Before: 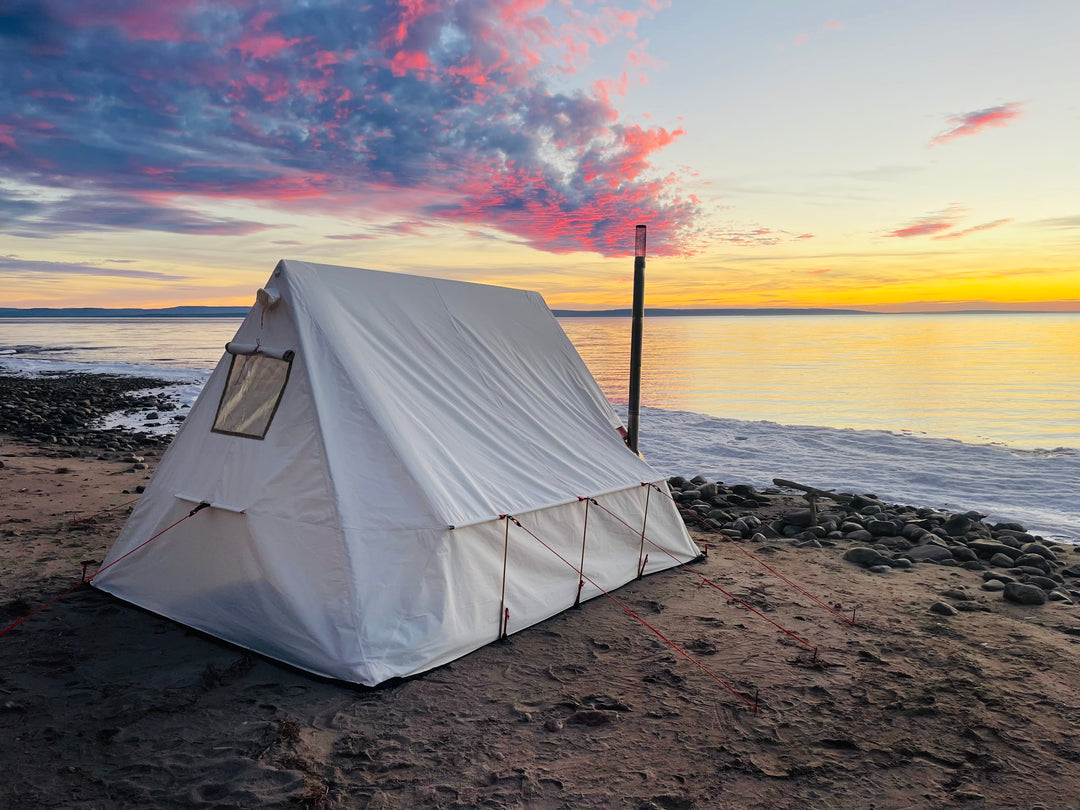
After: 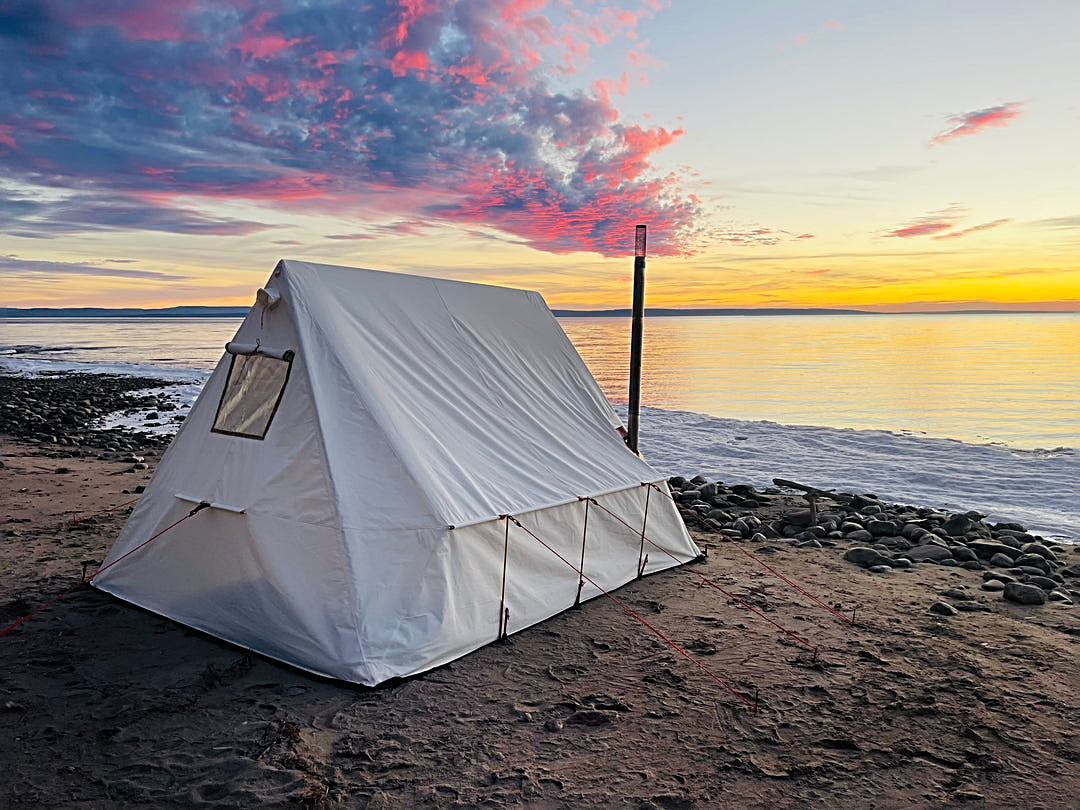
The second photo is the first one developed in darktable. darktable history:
sharpen: radius 2.721, amount 0.674
